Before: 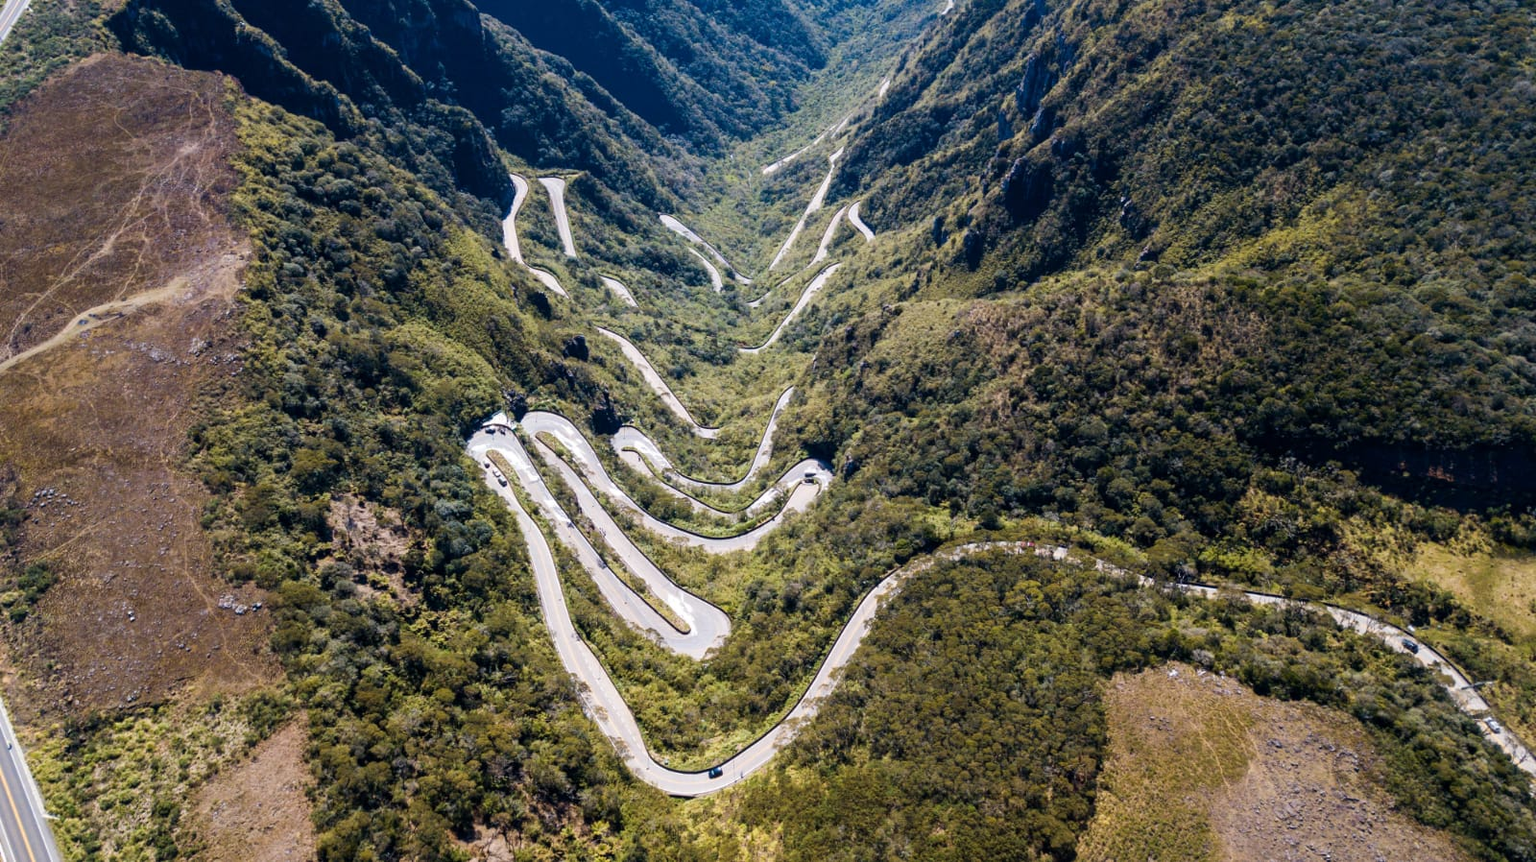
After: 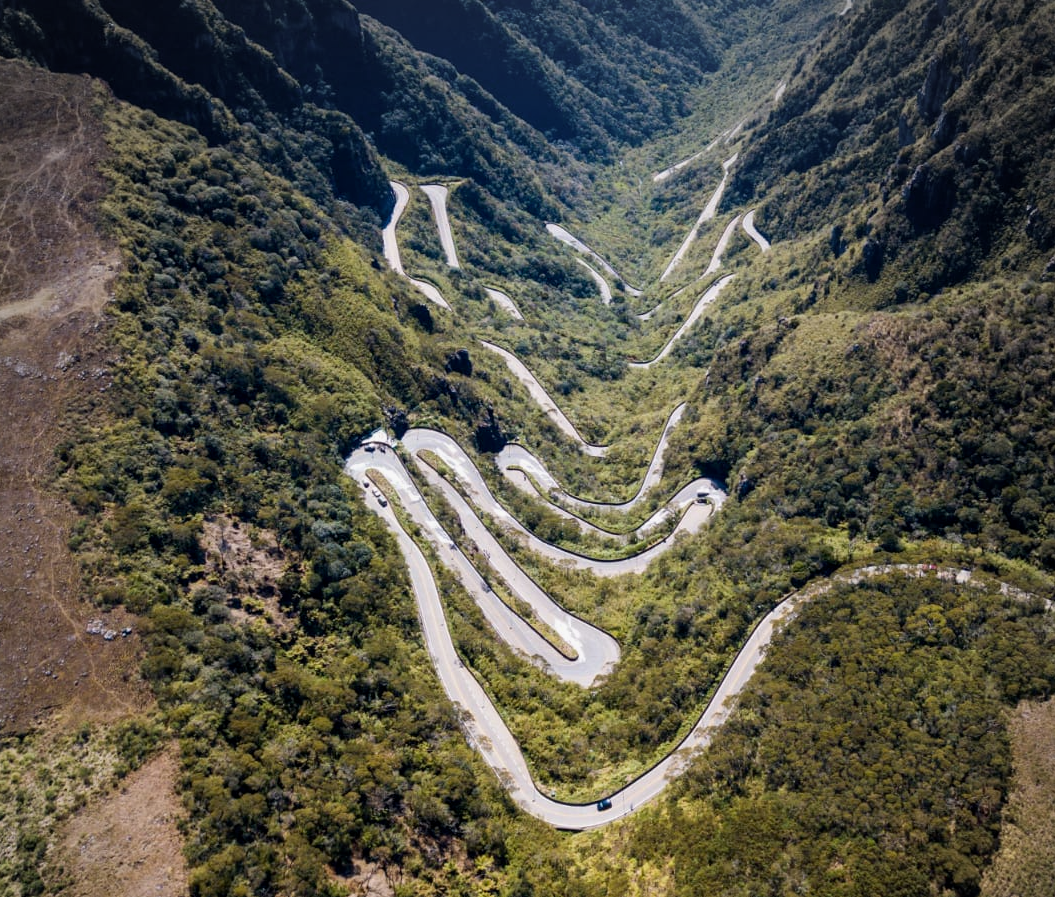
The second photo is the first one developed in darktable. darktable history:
vignetting: fall-off radius 61.24%, center (-0.027, 0.398)
crop and rotate: left 8.821%, right 25.212%
exposure: black level correction 0.002, exposure -0.105 EV, compensate exposure bias true, compensate highlight preservation false
